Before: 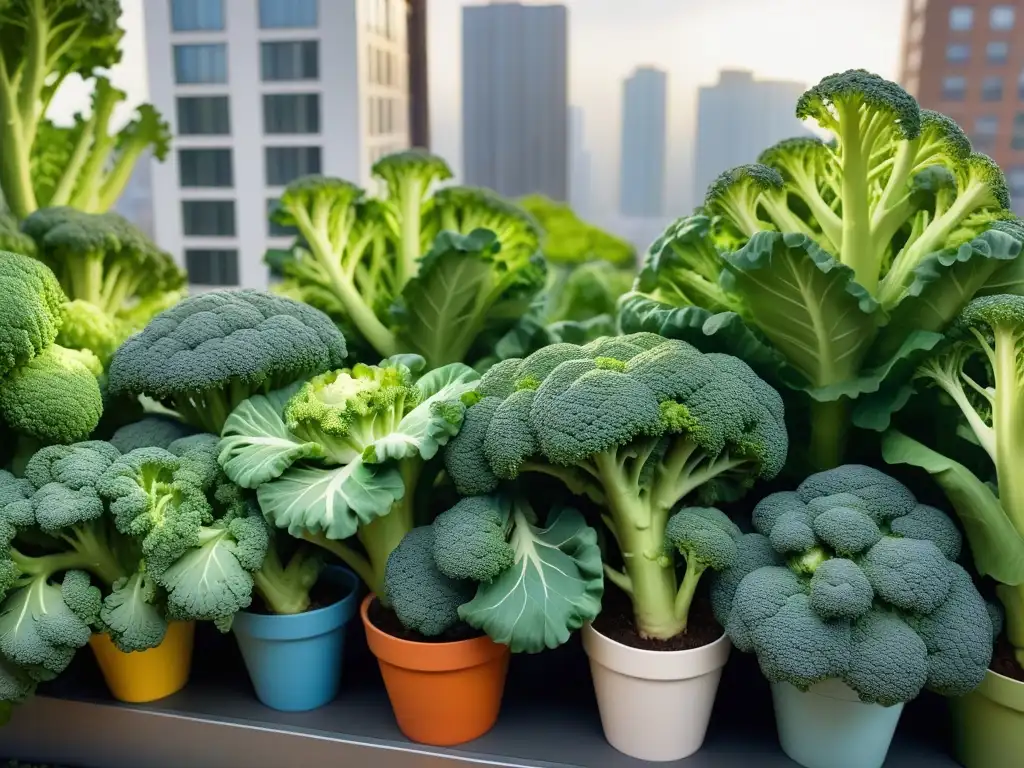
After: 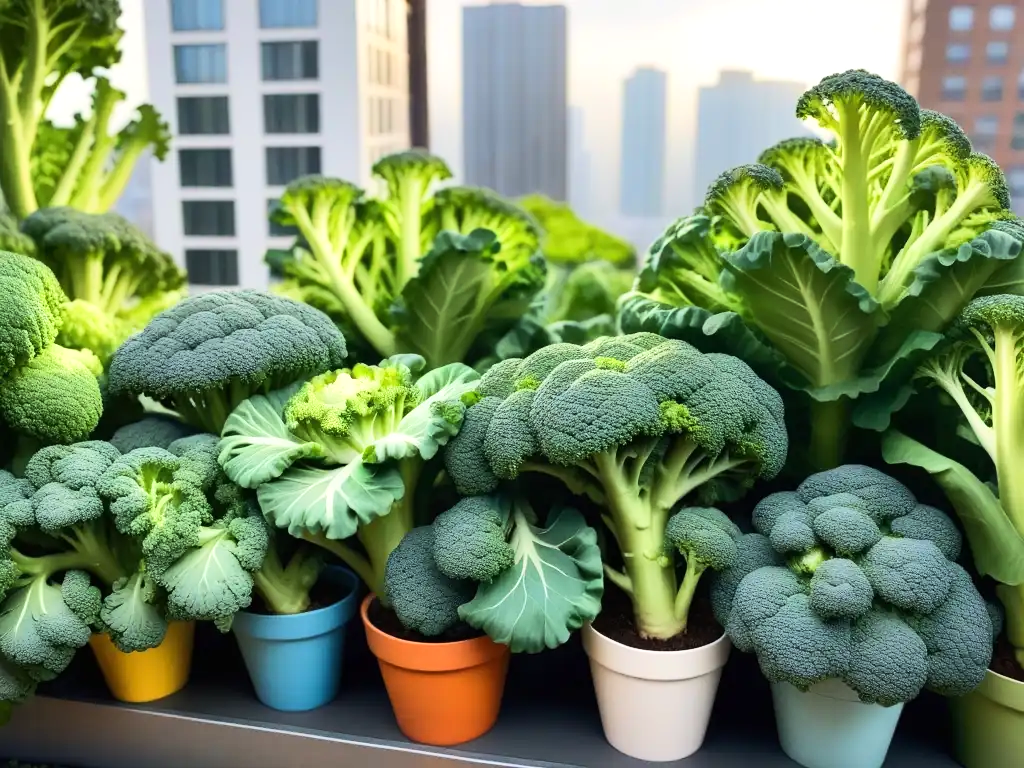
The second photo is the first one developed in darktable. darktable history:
exposure: compensate highlight preservation false
tone equalizer: -8 EV 0.015 EV, -7 EV -0.039 EV, -6 EV 0.046 EV, -5 EV 0.038 EV, -4 EV 0.297 EV, -3 EV 0.623 EV, -2 EV 0.561 EV, -1 EV 0.193 EV, +0 EV 0.033 EV, edges refinement/feathering 500, mask exposure compensation -1.57 EV, preserve details no
